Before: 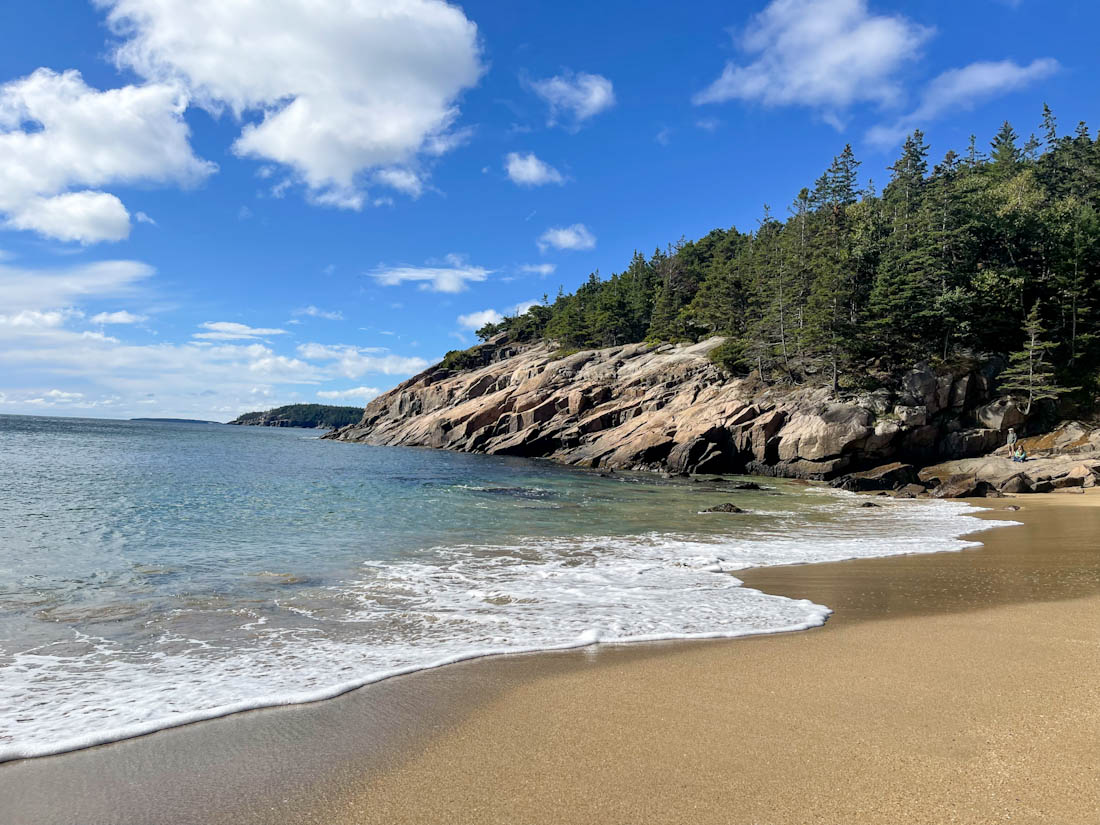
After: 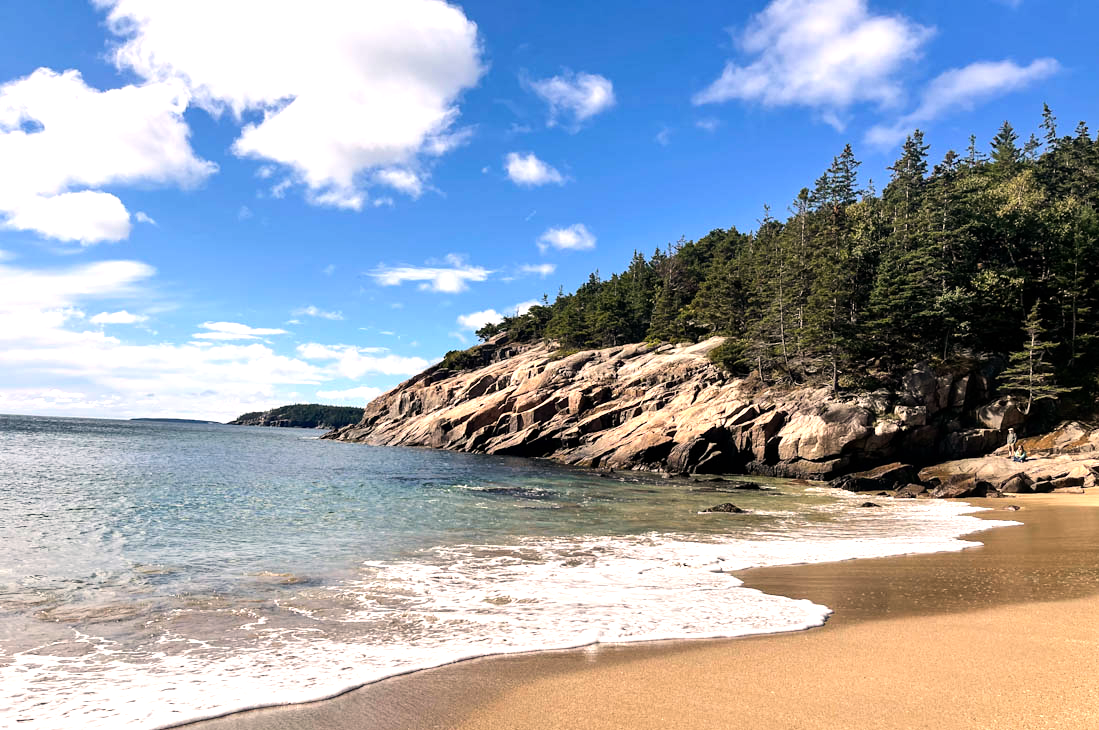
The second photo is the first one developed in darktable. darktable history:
white balance: red 1.127, blue 0.943
crop and rotate: top 0%, bottom 11.49%
tone equalizer: -8 EV -0.75 EV, -7 EV -0.7 EV, -6 EV -0.6 EV, -5 EV -0.4 EV, -3 EV 0.4 EV, -2 EV 0.6 EV, -1 EV 0.7 EV, +0 EV 0.75 EV, edges refinement/feathering 500, mask exposure compensation -1.57 EV, preserve details no
